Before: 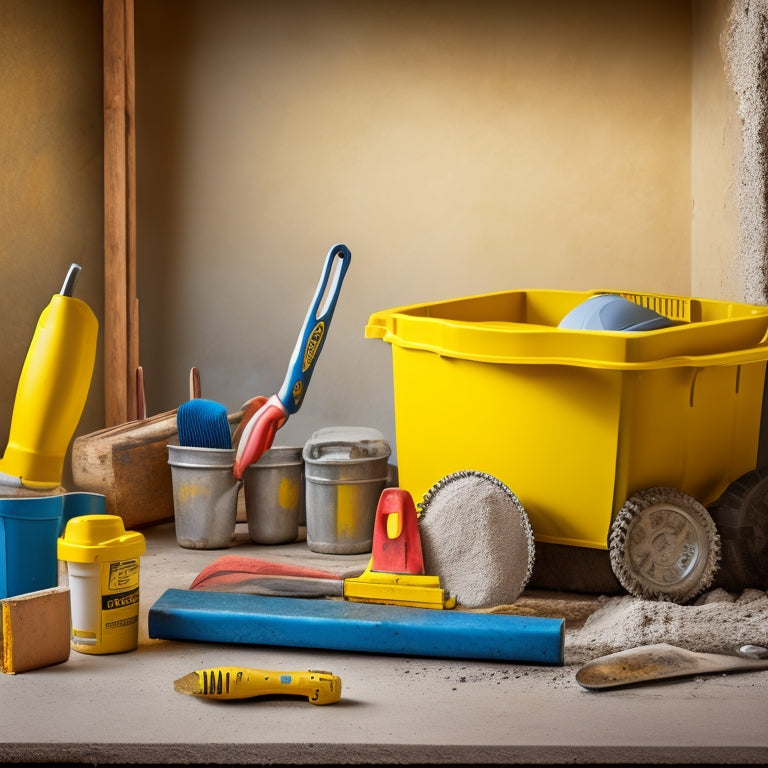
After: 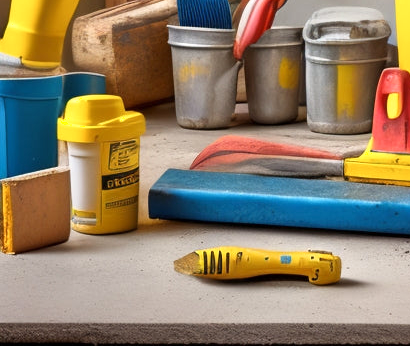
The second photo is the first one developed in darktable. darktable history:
crop and rotate: top 54.778%, right 46.61%, bottom 0.159%
shadows and highlights: shadows 0, highlights 40
exposure: exposure 0.2 EV, compensate highlight preservation false
